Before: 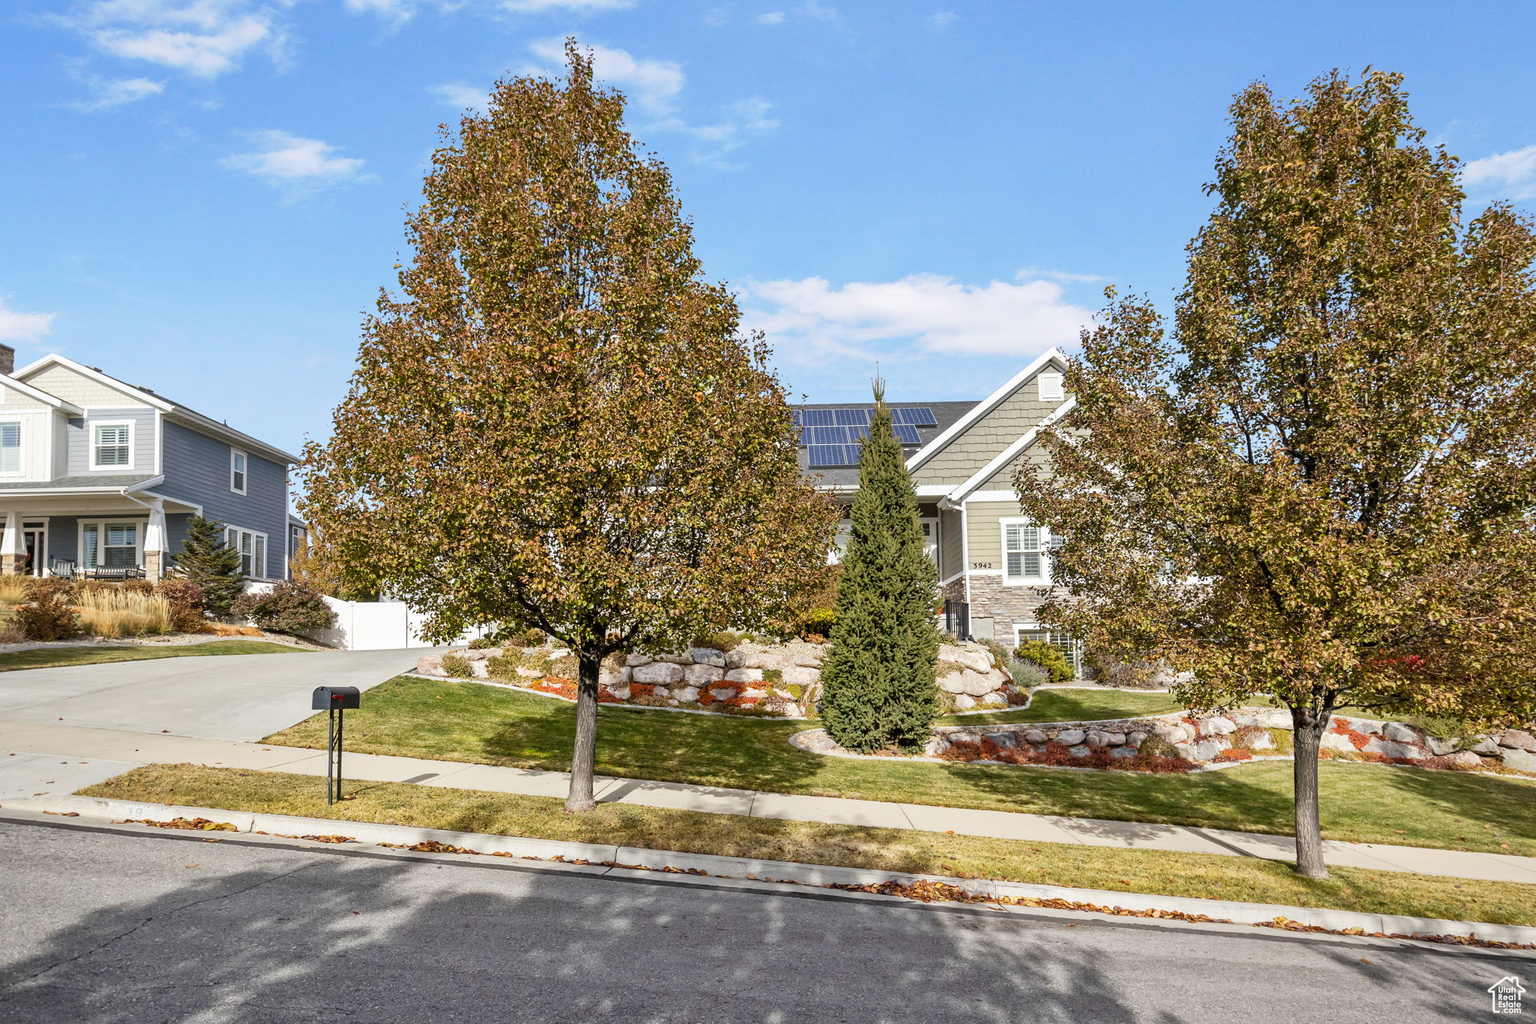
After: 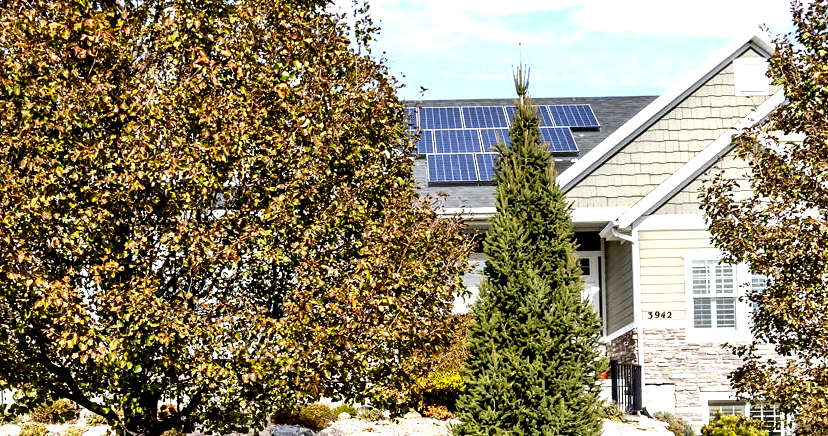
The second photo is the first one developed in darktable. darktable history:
tone equalizer: -8 EV -0.75 EV, -7 EV -0.7 EV, -6 EV -0.6 EV, -5 EV -0.4 EV, -3 EV 0.4 EV, -2 EV 0.6 EV, -1 EV 0.7 EV, +0 EV 0.75 EV, edges refinement/feathering 500, mask exposure compensation -1.57 EV, preserve details no
crop: left 31.751%, top 32.172%, right 27.8%, bottom 35.83%
exposure: black level correction 0.025, exposure 0.182 EV, compensate highlight preservation false
white balance: red 0.983, blue 1.036
